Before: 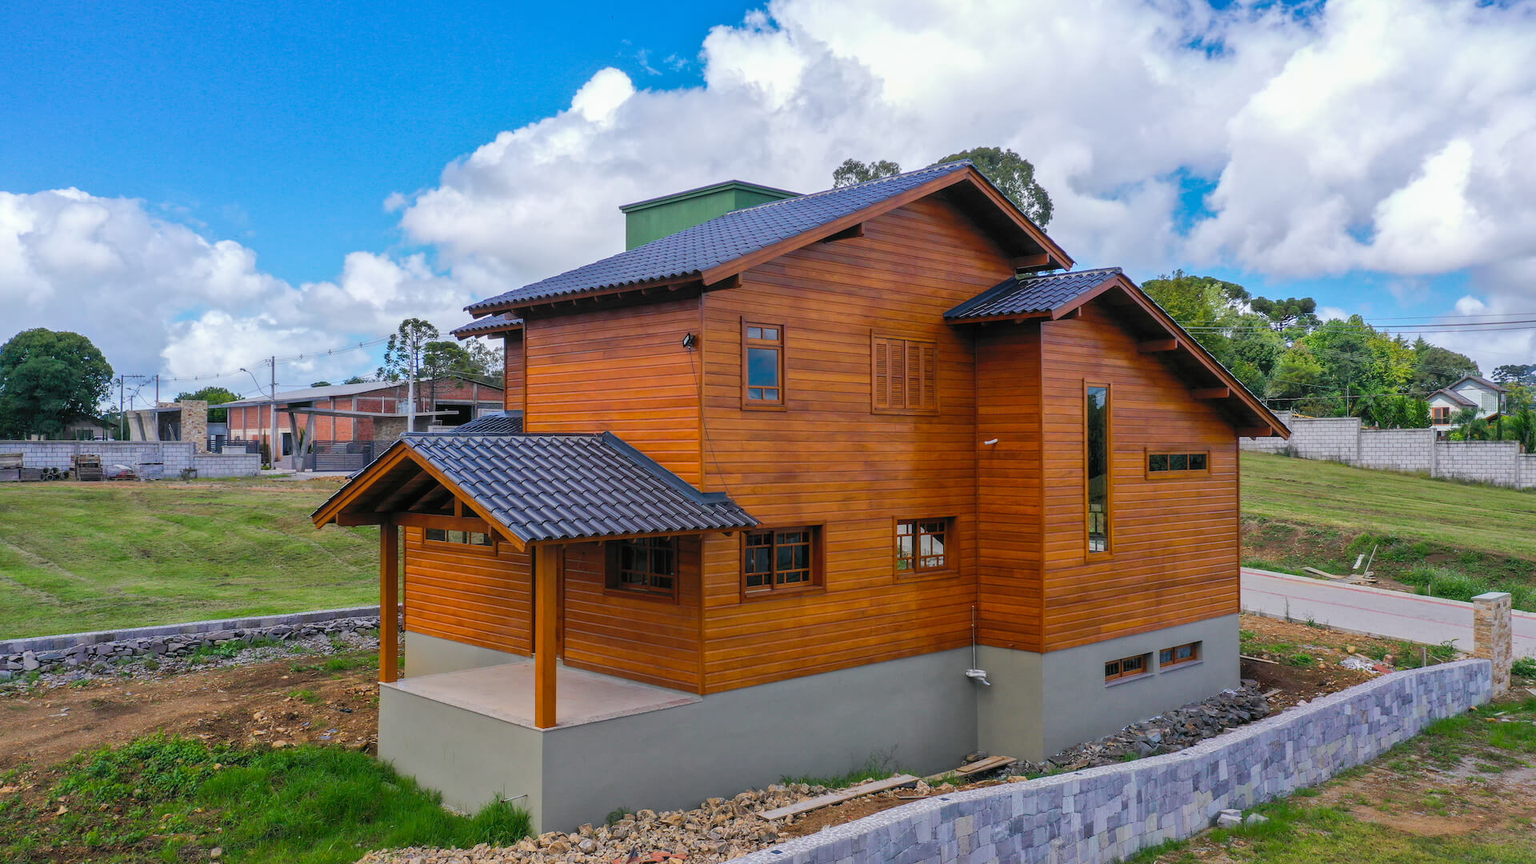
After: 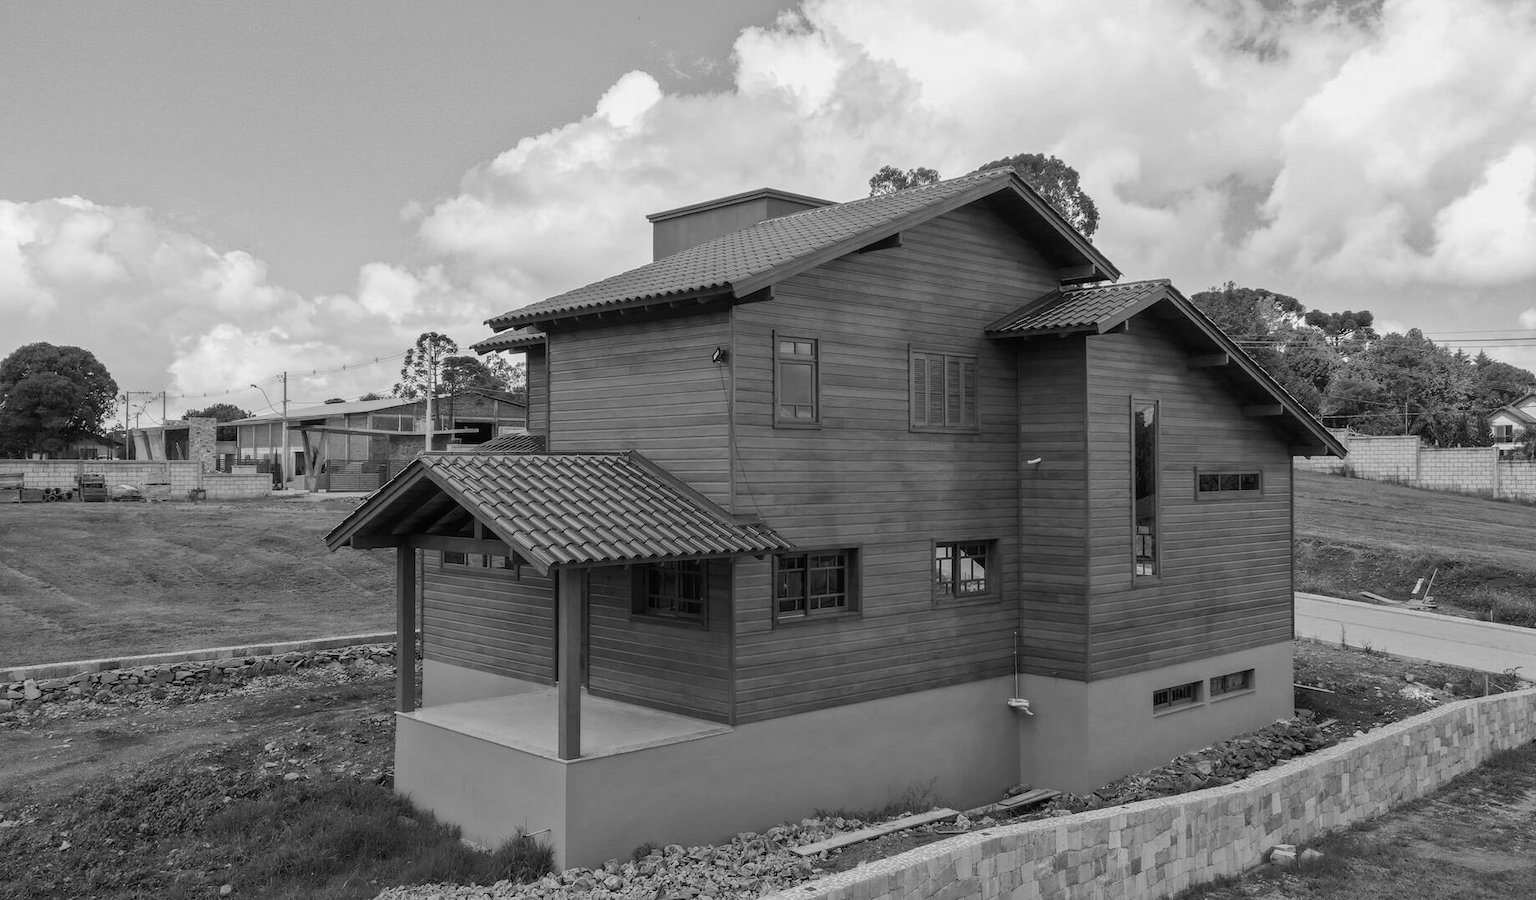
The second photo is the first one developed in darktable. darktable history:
crop: right 4.126%, bottom 0.031%
color calibration: output gray [0.23, 0.37, 0.4, 0], gray › normalize channels true, illuminant same as pipeline (D50), adaptation XYZ, x 0.346, y 0.359, gamut compression 0
